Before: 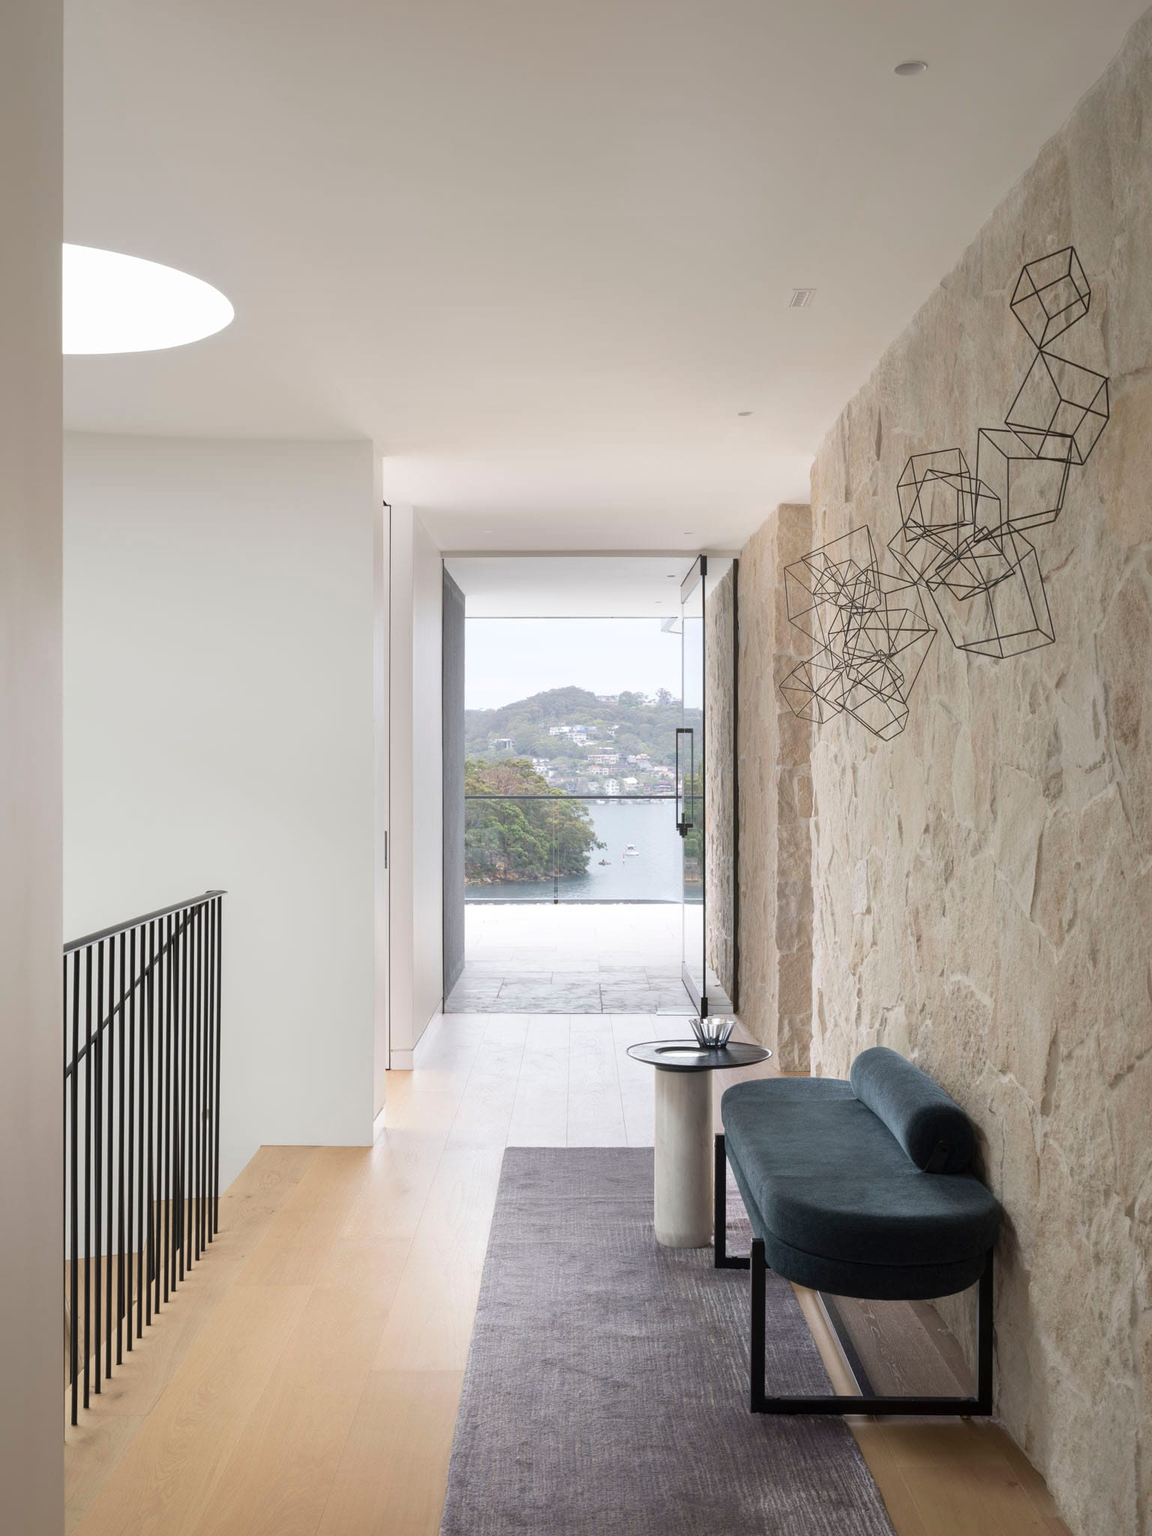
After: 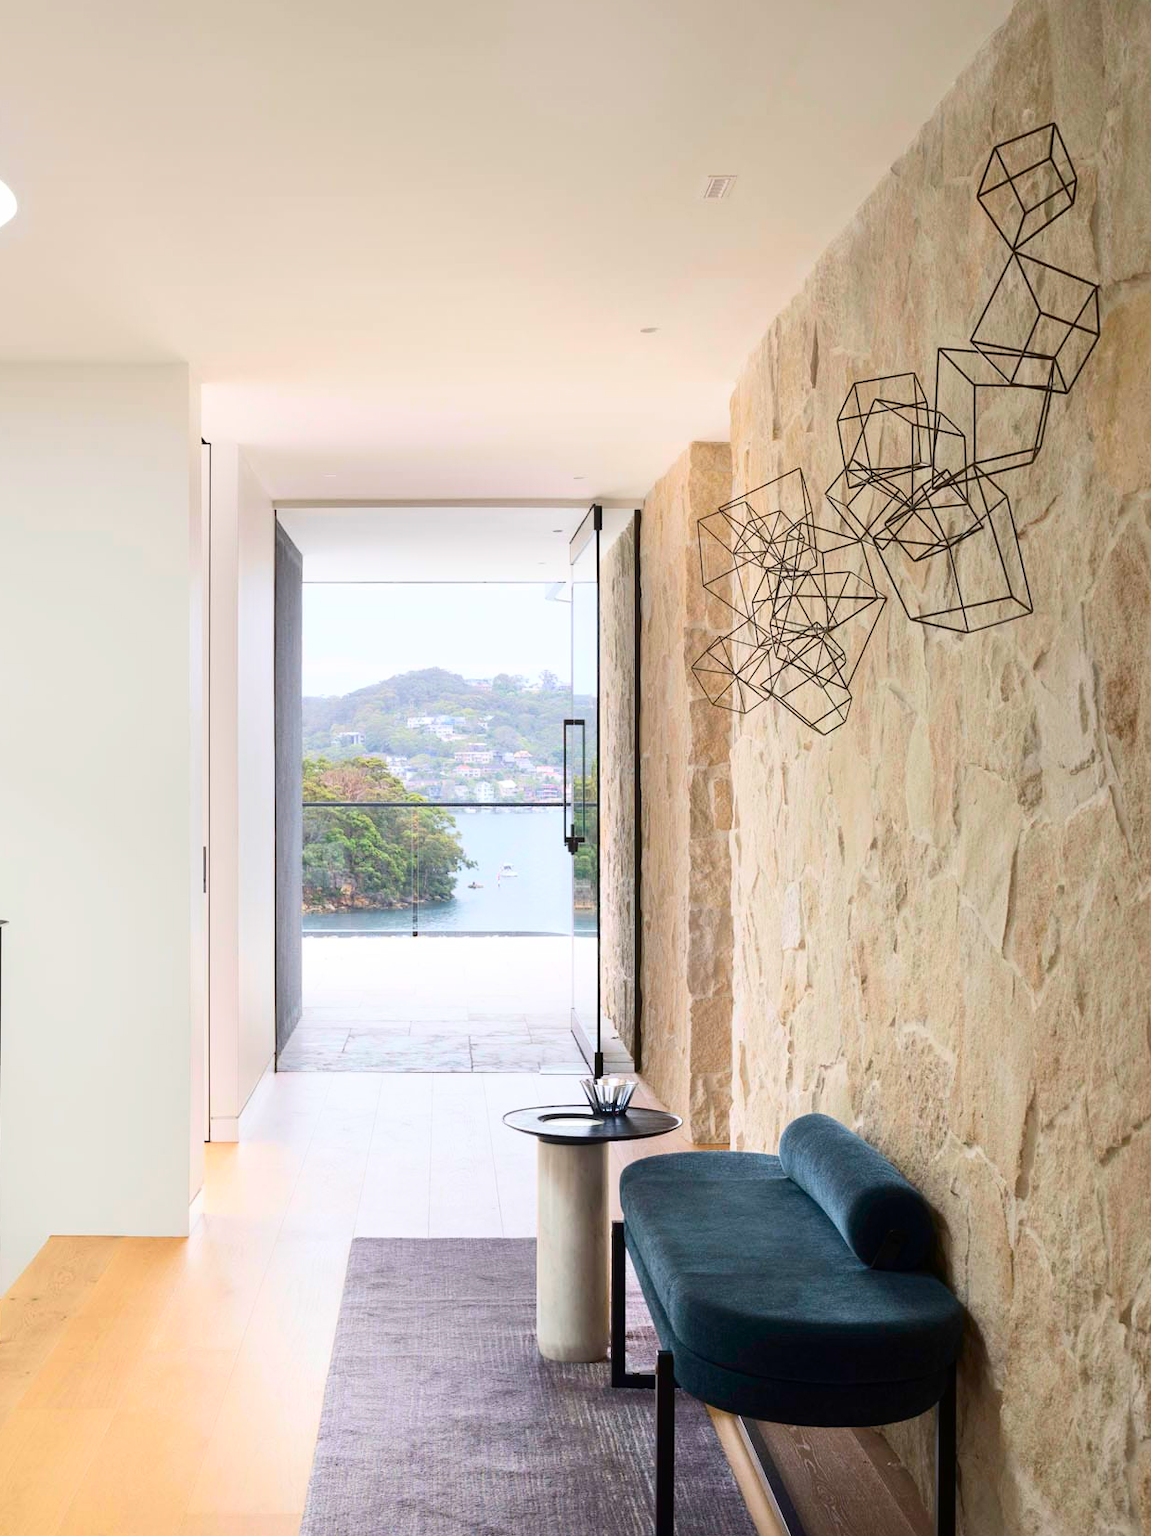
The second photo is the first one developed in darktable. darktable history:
crop: left 19.159%, top 9.58%, bottom 9.58%
contrast brightness saturation: contrast 0.26, brightness 0.02, saturation 0.87
